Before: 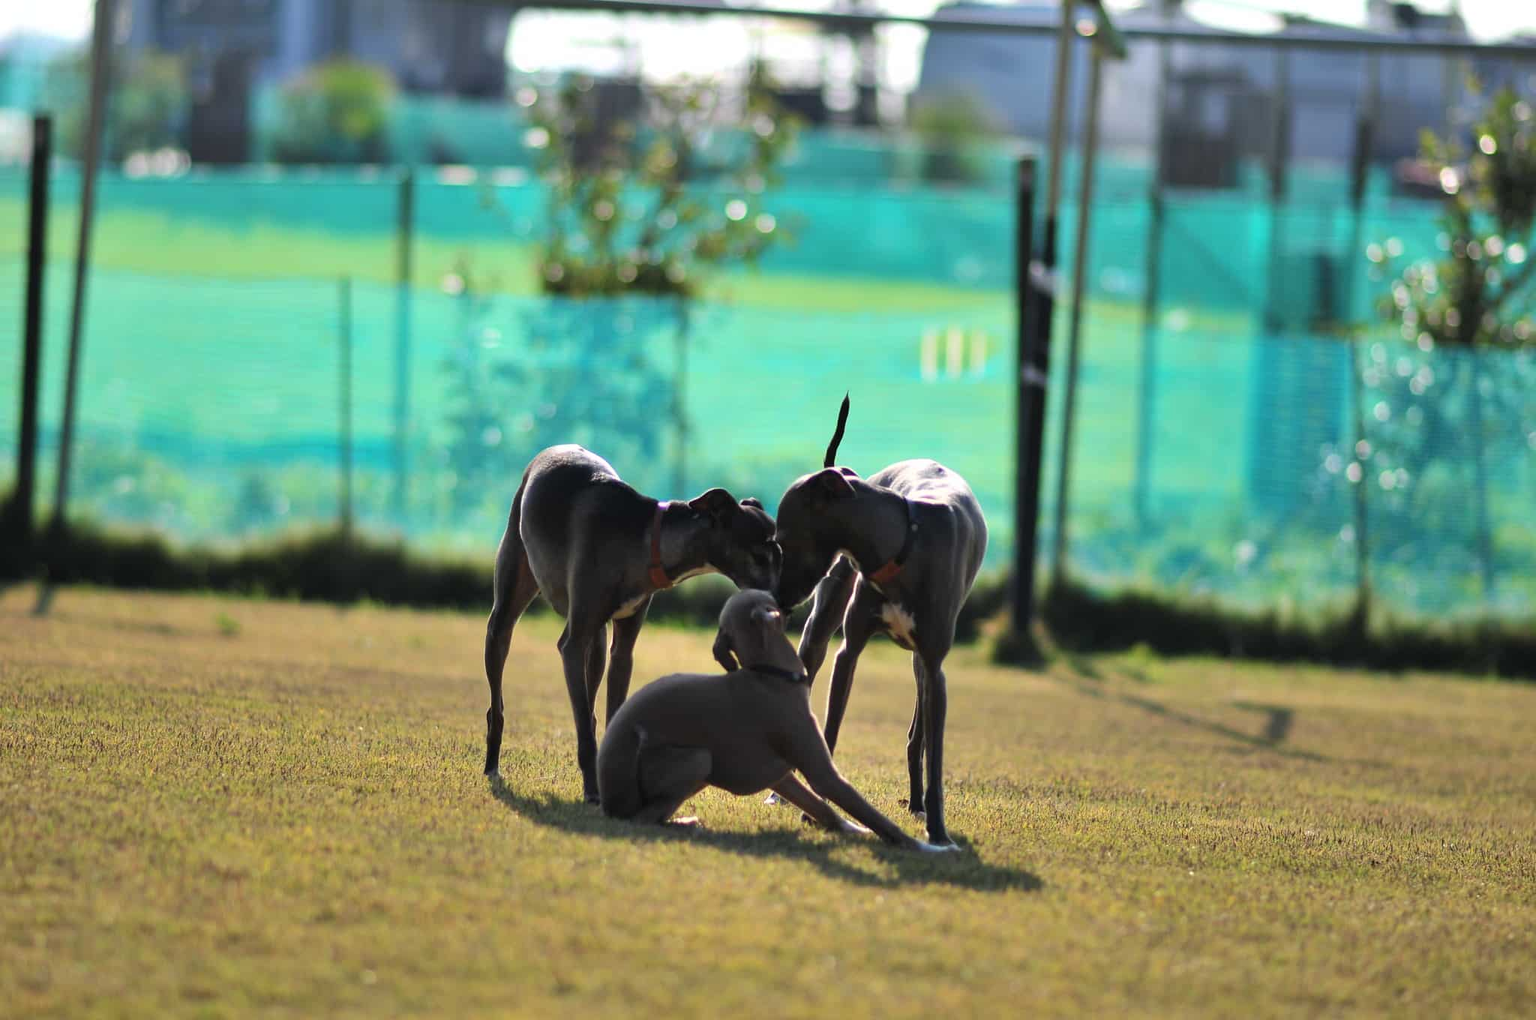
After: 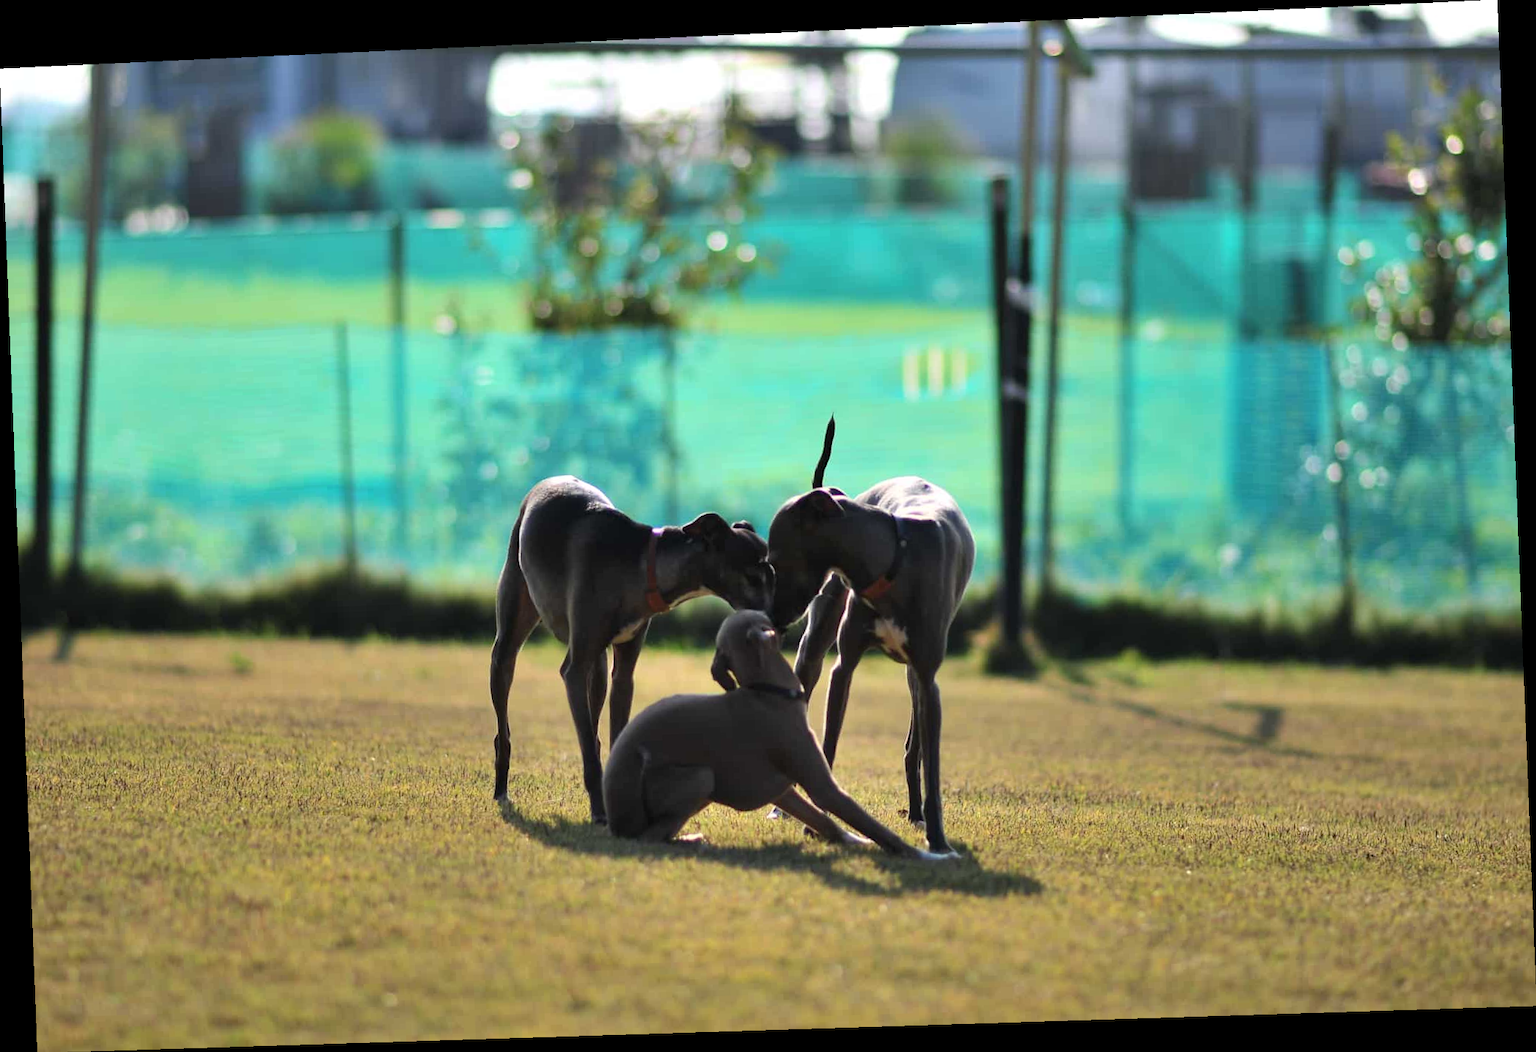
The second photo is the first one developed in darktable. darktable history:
tone equalizer: on, module defaults
contrast brightness saturation: contrast 0.07
rotate and perspective: rotation -2.22°, lens shift (horizontal) -0.022, automatic cropping off
